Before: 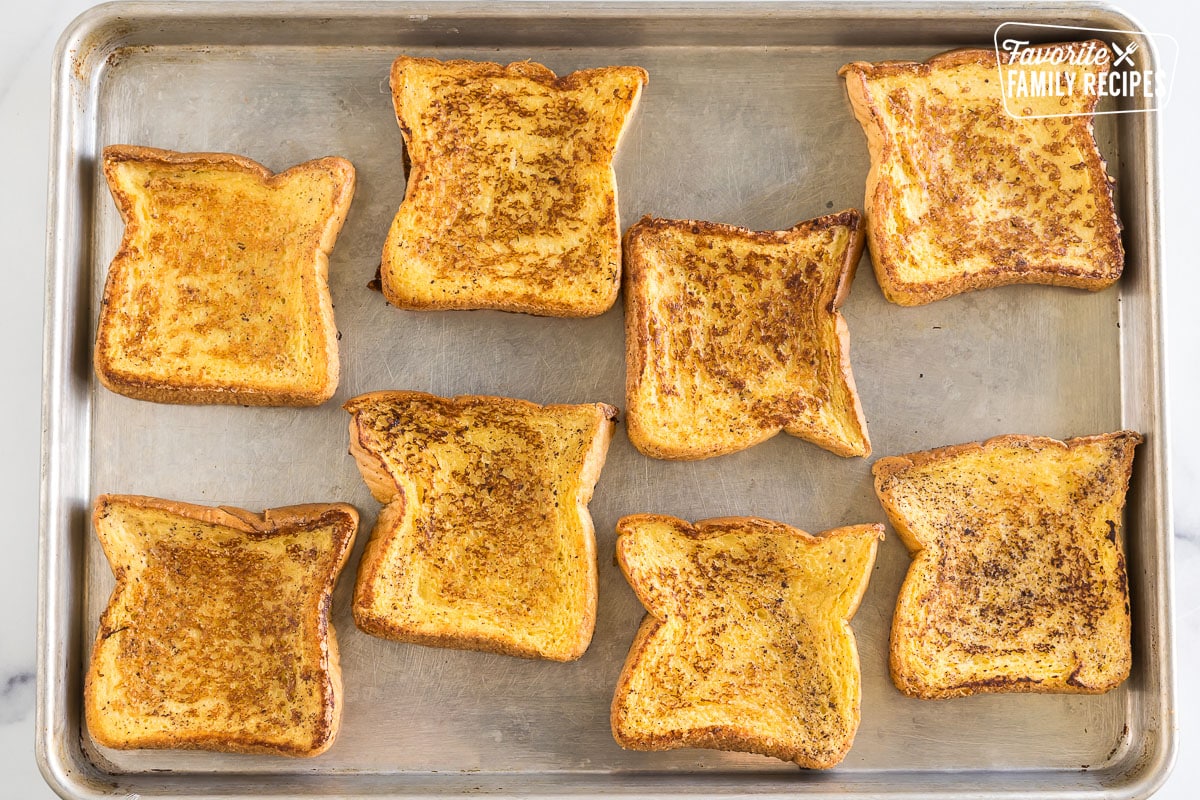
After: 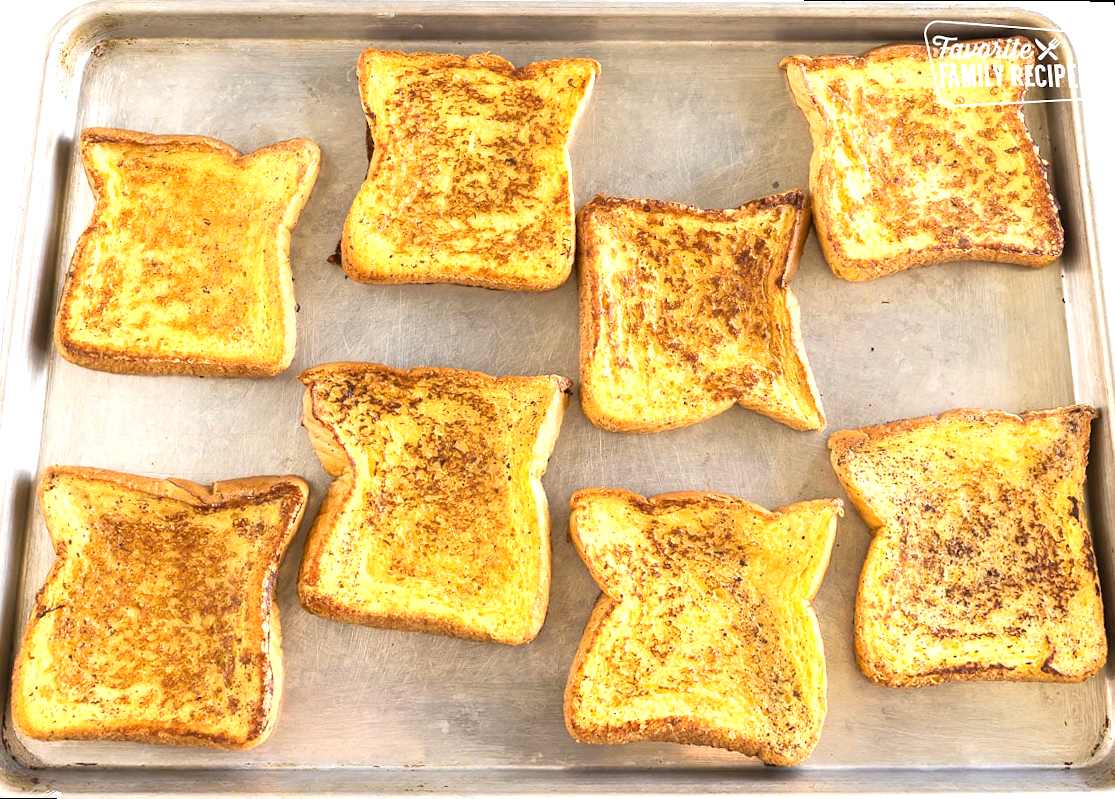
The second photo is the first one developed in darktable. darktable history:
rotate and perspective: rotation 0.215°, lens shift (vertical) -0.139, crop left 0.069, crop right 0.939, crop top 0.002, crop bottom 0.996
exposure: black level correction 0, exposure 0.7 EV, compensate highlight preservation false
